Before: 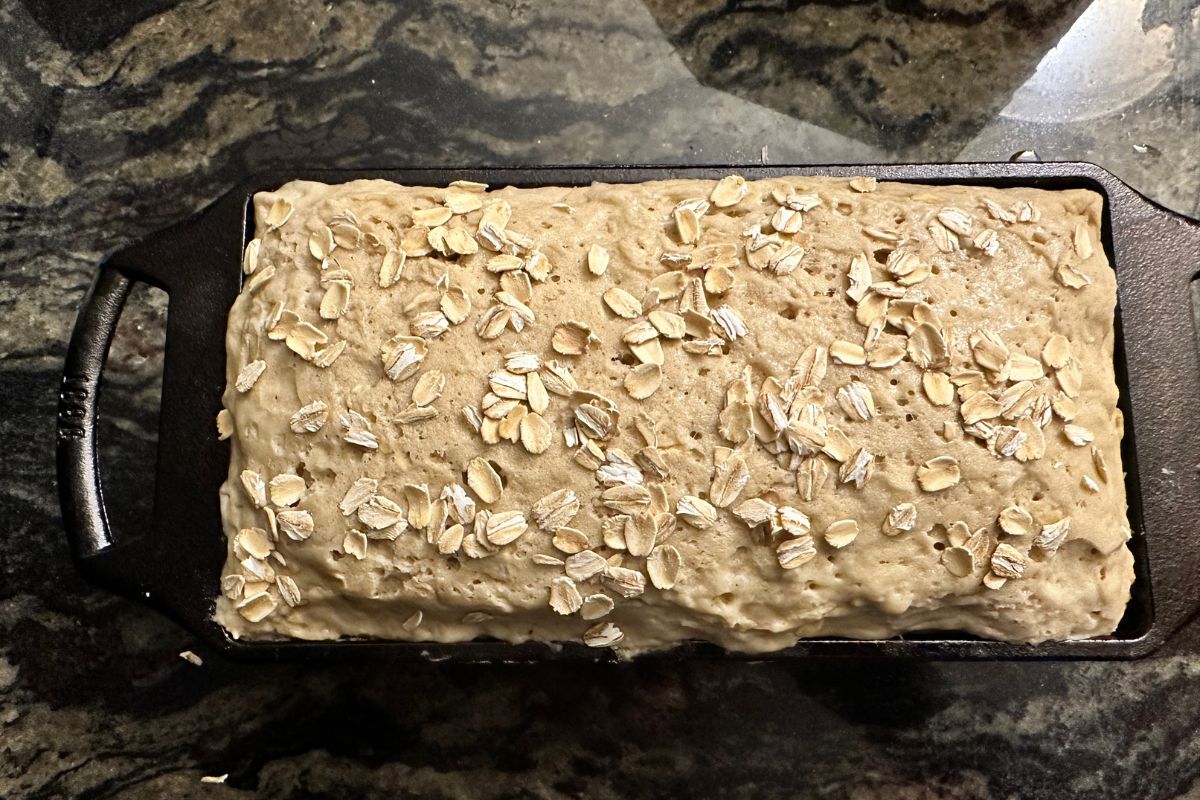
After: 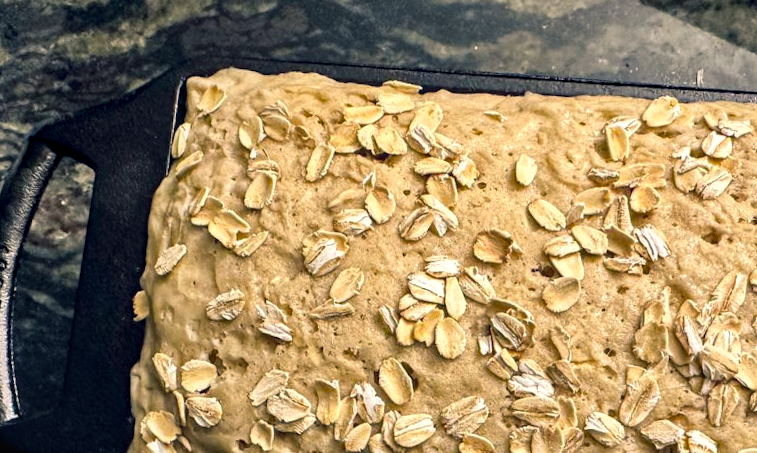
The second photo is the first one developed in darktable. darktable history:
crop and rotate: angle -4.37°, left 2.137%, top 6.974%, right 27.726%, bottom 30.018%
color balance rgb: shadows lift › chroma 7.123%, shadows lift › hue 245.21°, highlights gain › chroma 1.064%, highlights gain › hue 53.56°, global offset › chroma 0.058%, global offset › hue 254.1°, perceptual saturation grading › global saturation 30.963%
local contrast: detail 130%
